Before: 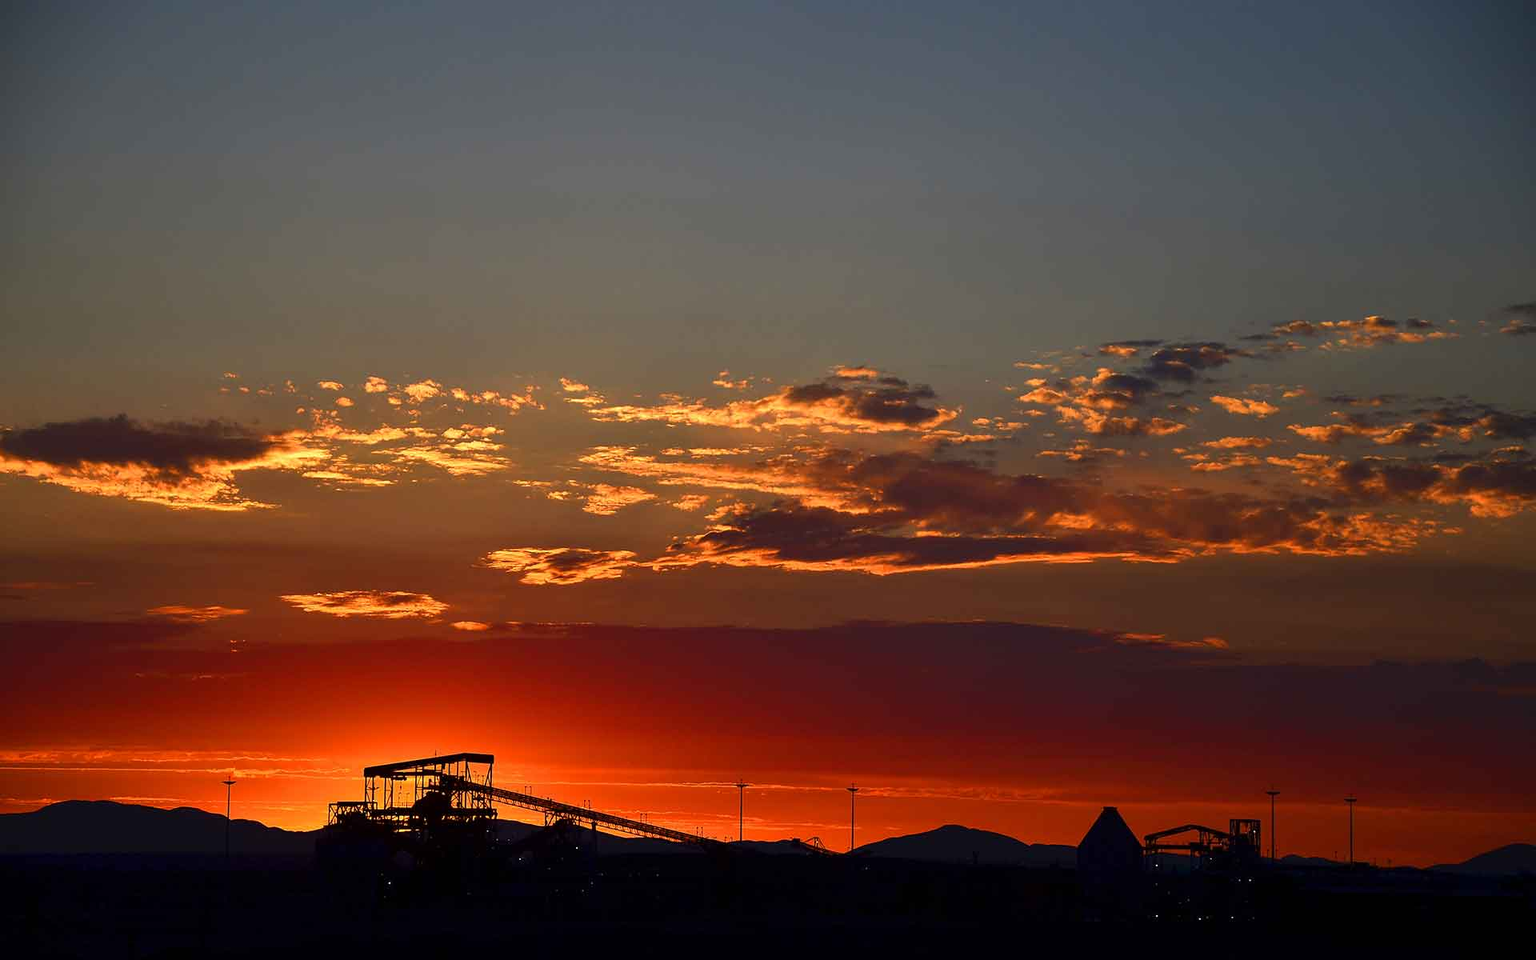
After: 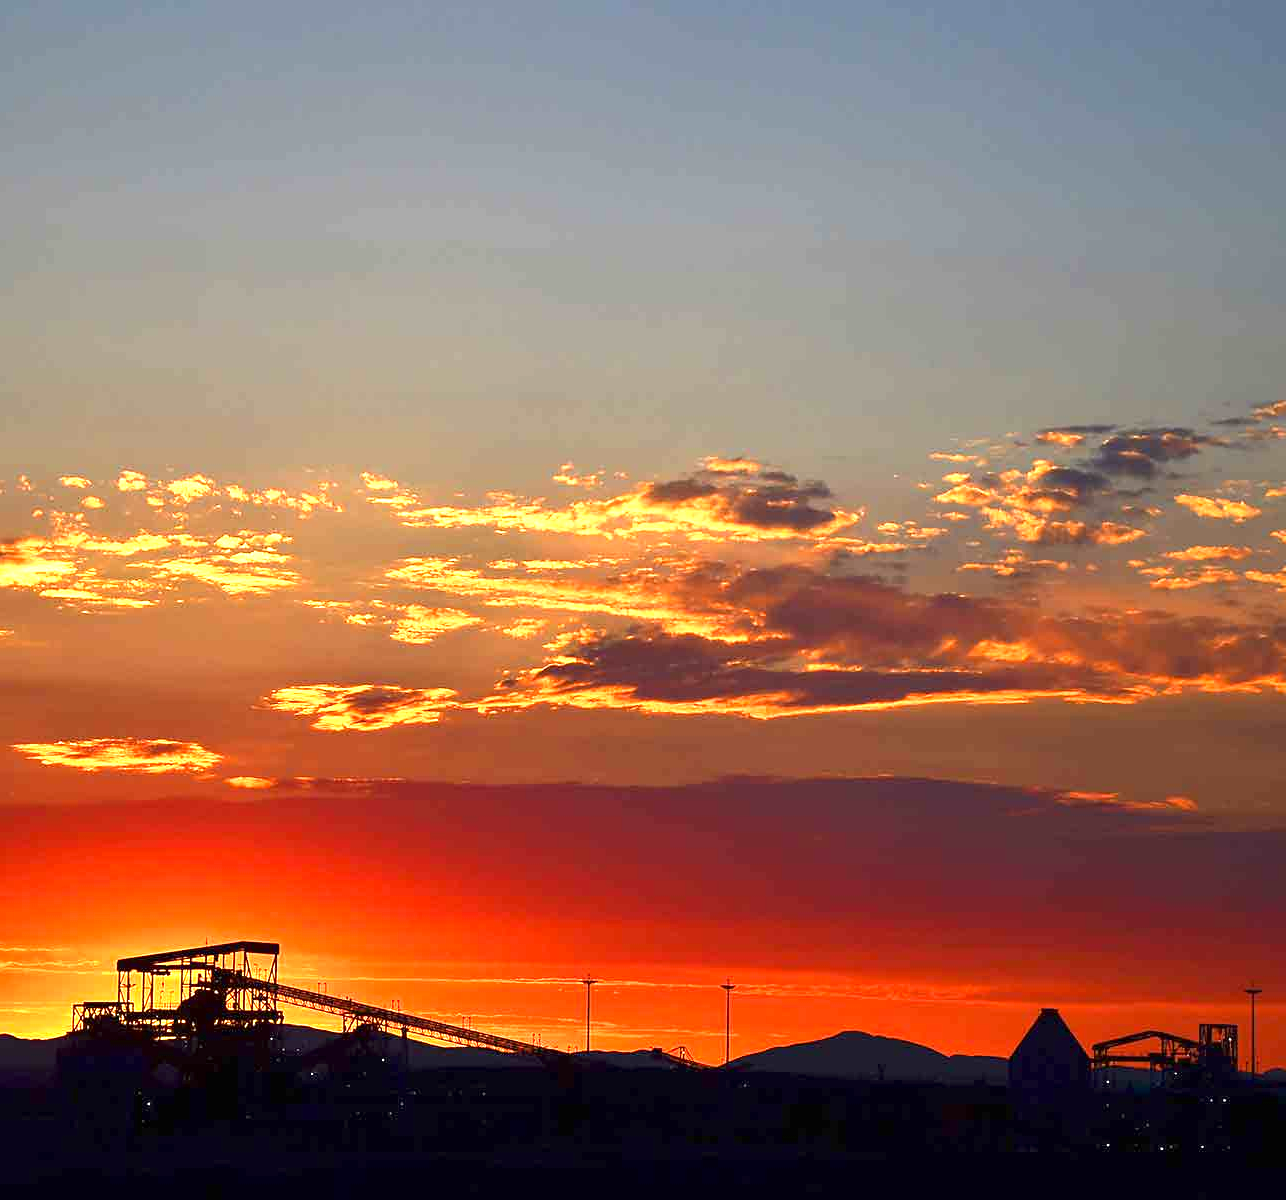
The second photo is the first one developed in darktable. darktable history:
crop and rotate: left 17.629%, right 15.391%
exposure: exposure 1.493 EV, compensate highlight preservation false
